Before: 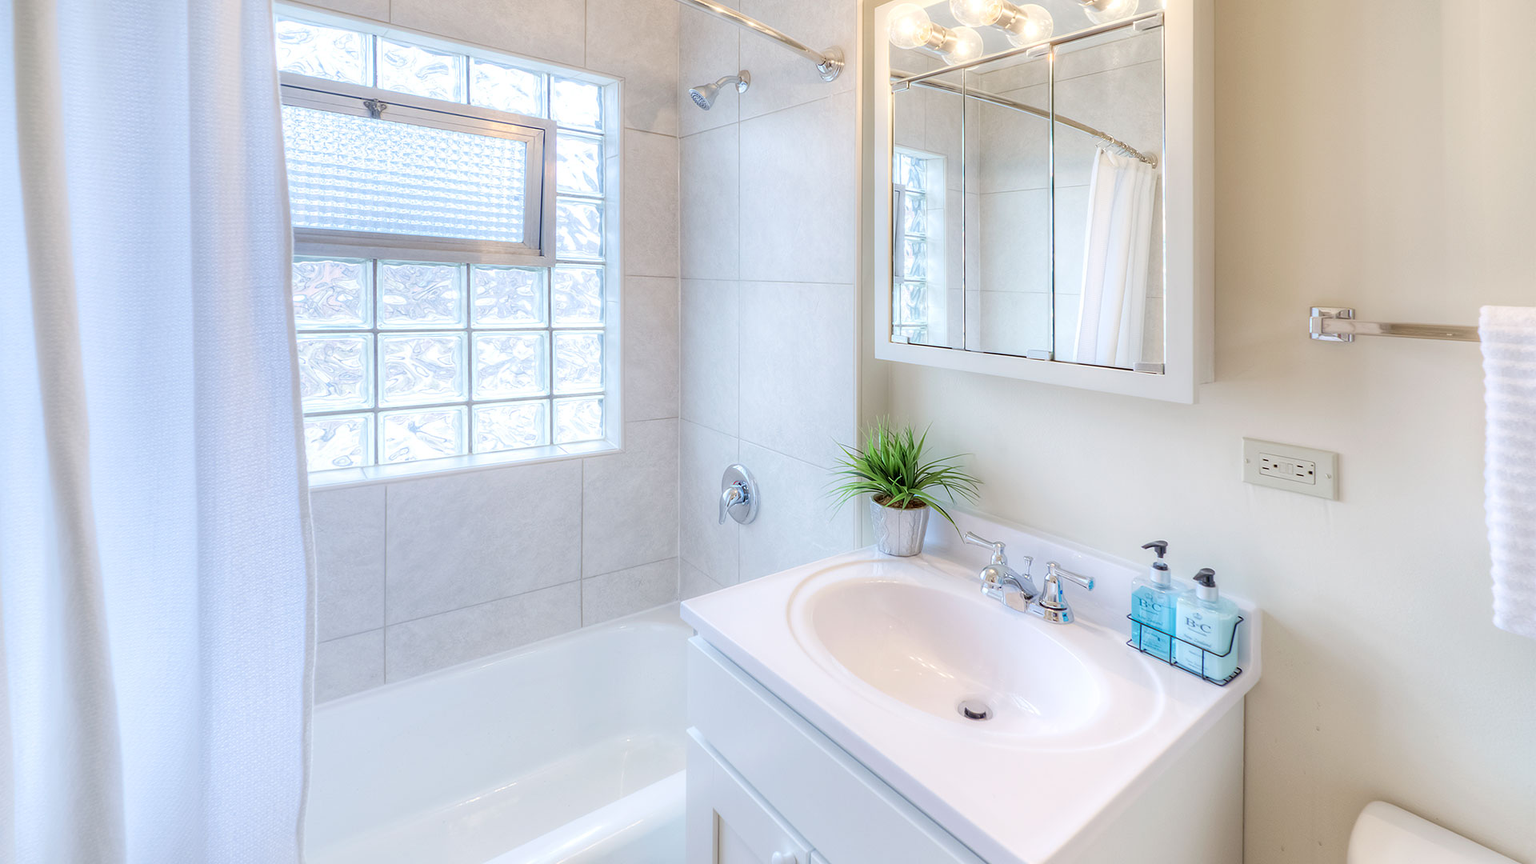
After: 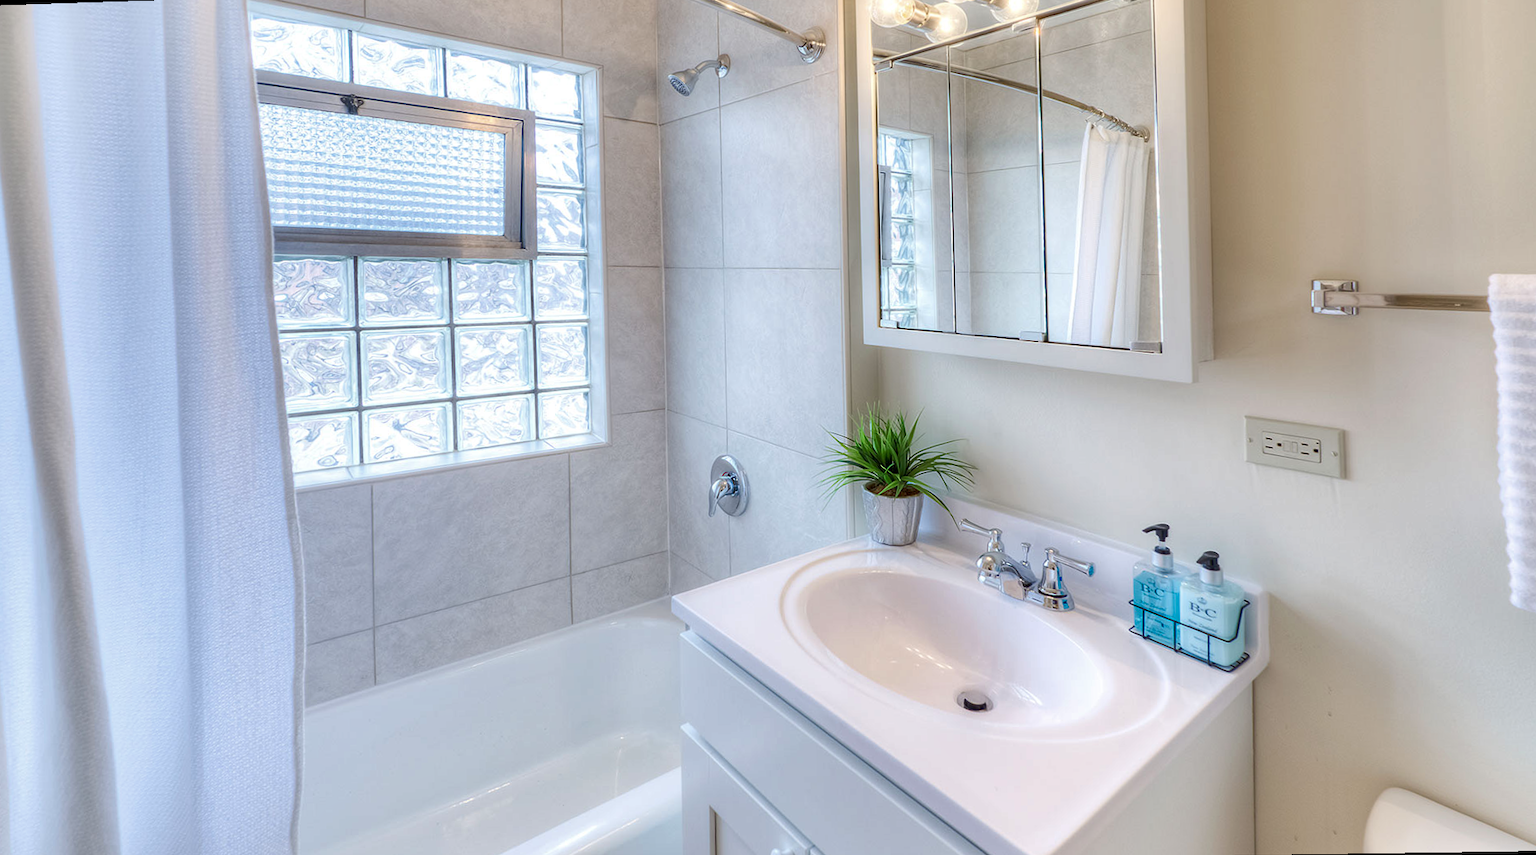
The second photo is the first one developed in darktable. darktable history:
rotate and perspective: rotation -1.32°, lens shift (horizontal) -0.031, crop left 0.015, crop right 0.985, crop top 0.047, crop bottom 0.982
shadows and highlights: soften with gaussian
